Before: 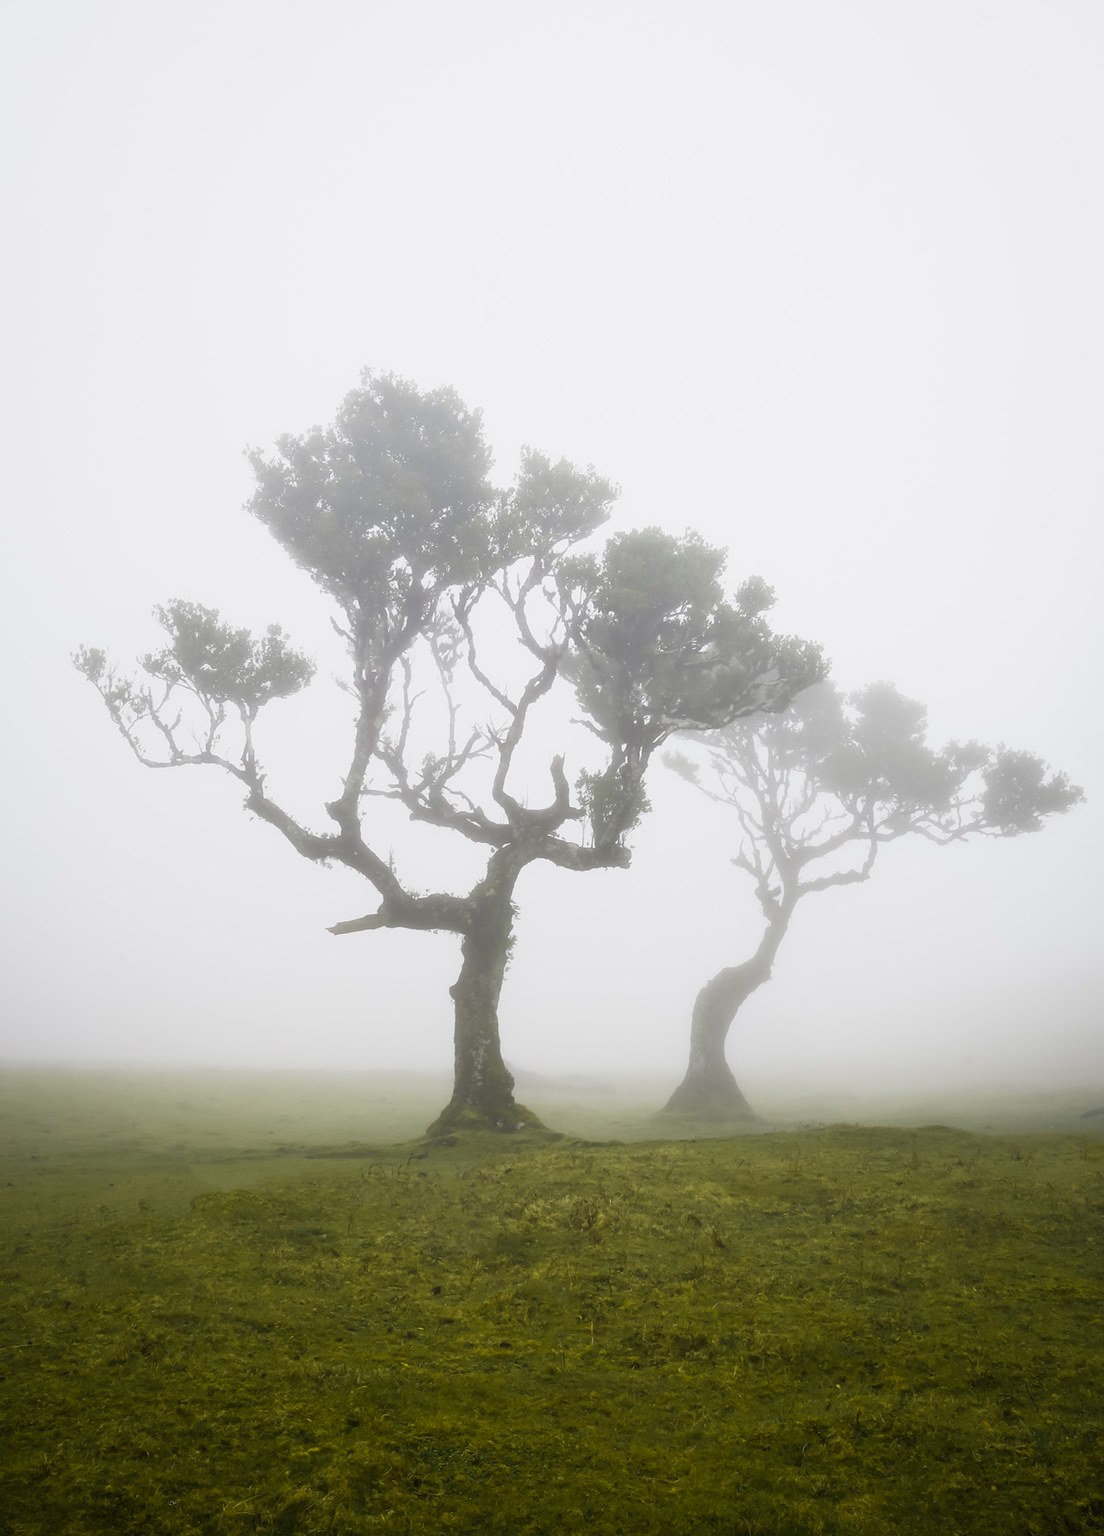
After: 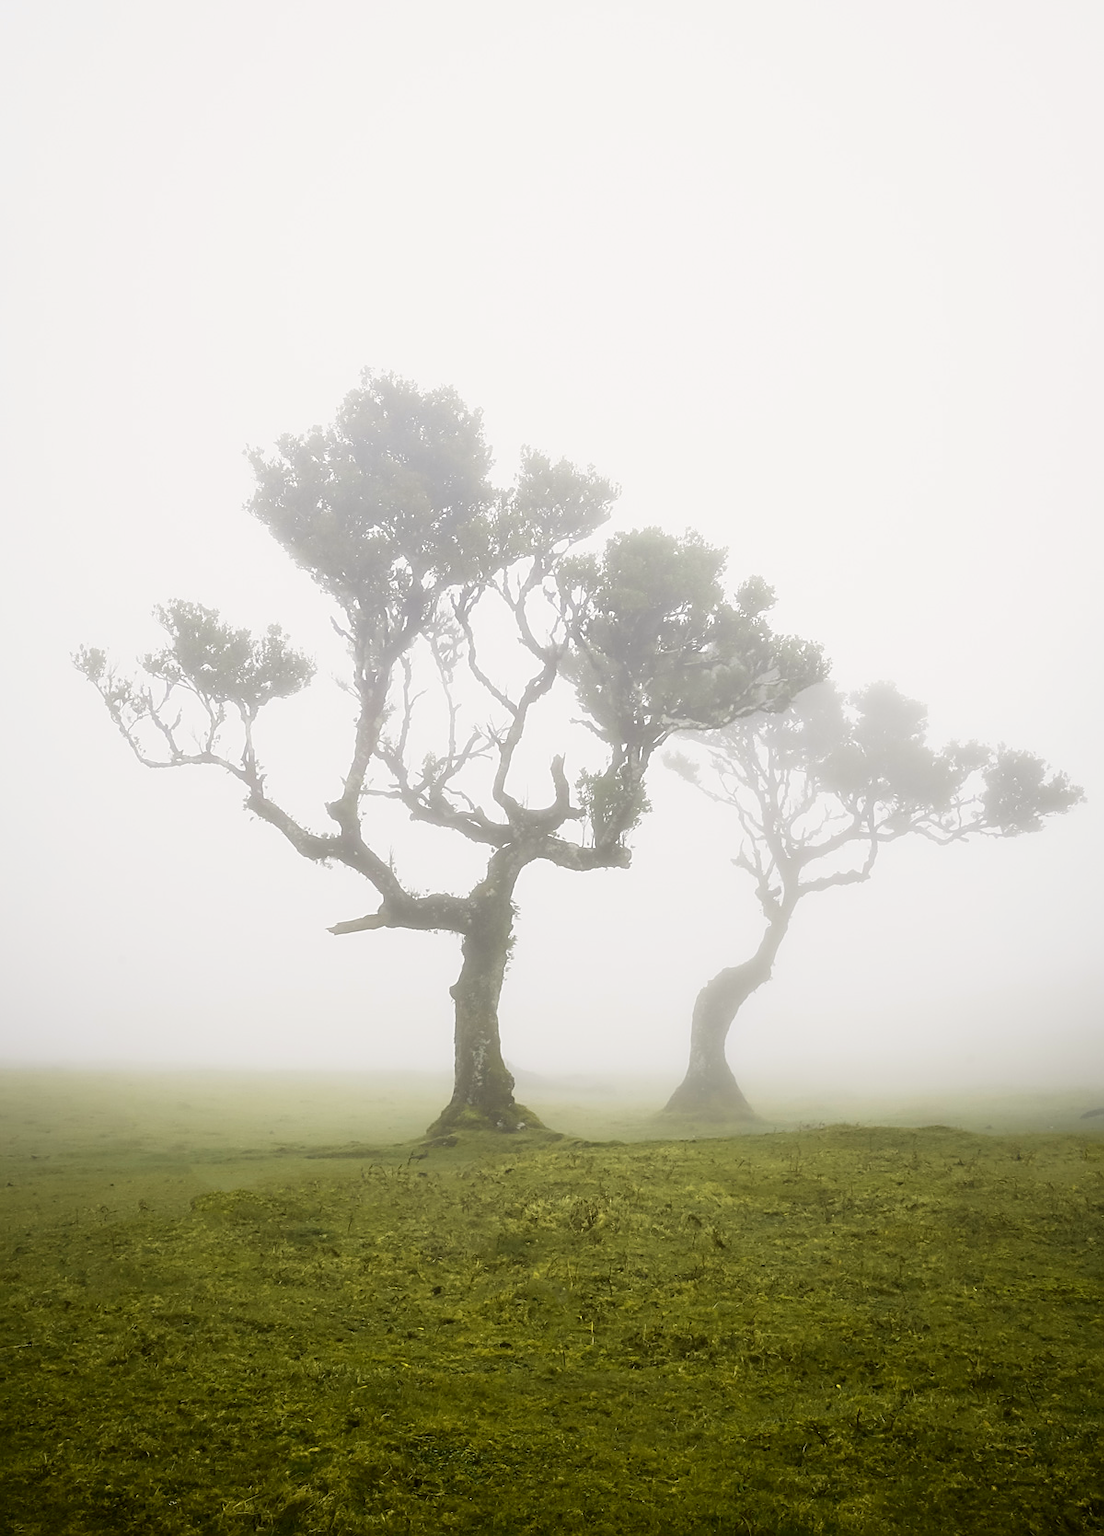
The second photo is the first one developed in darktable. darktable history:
sharpen: on, module defaults
tone curve: curves: ch0 [(0, 0.01) (0.052, 0.045) (0.136, 0.133) (0.29, 0.332) (0.453, 0.531) (0.676, 0.751) (0.89, 0.919) (1, 1)]; ch1 [(0, 0) (0.094, 0.081) (0.285, 0.299) (0.385, 0.403) (0.446, 0.443) (0.495, 0.496) (0.544, 0.552) (0.589, 0.612) (0.722, 0.728) (1, 1)]; ch2 [(0, 0) (0.257, 0.217) (0.43, 0.421) (0.498, 0.507) (0.531, 0.544) (0.56, 0.579) (0.625, 0.642) (1, 1)], color space Lab, independent channels, preserve colors none
